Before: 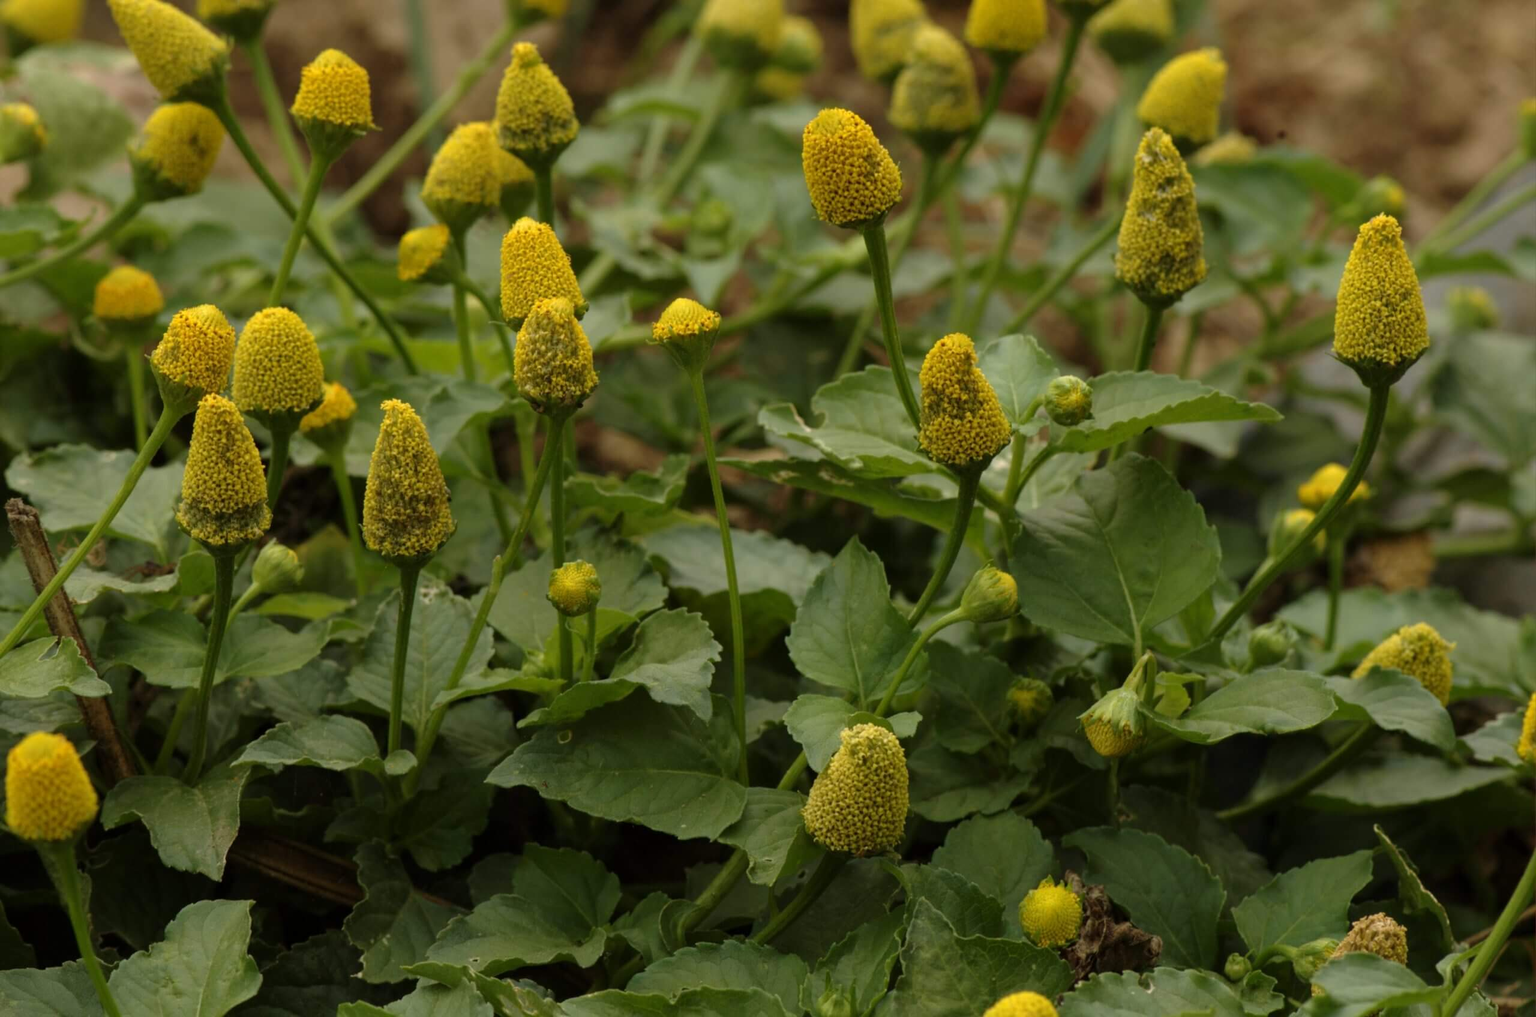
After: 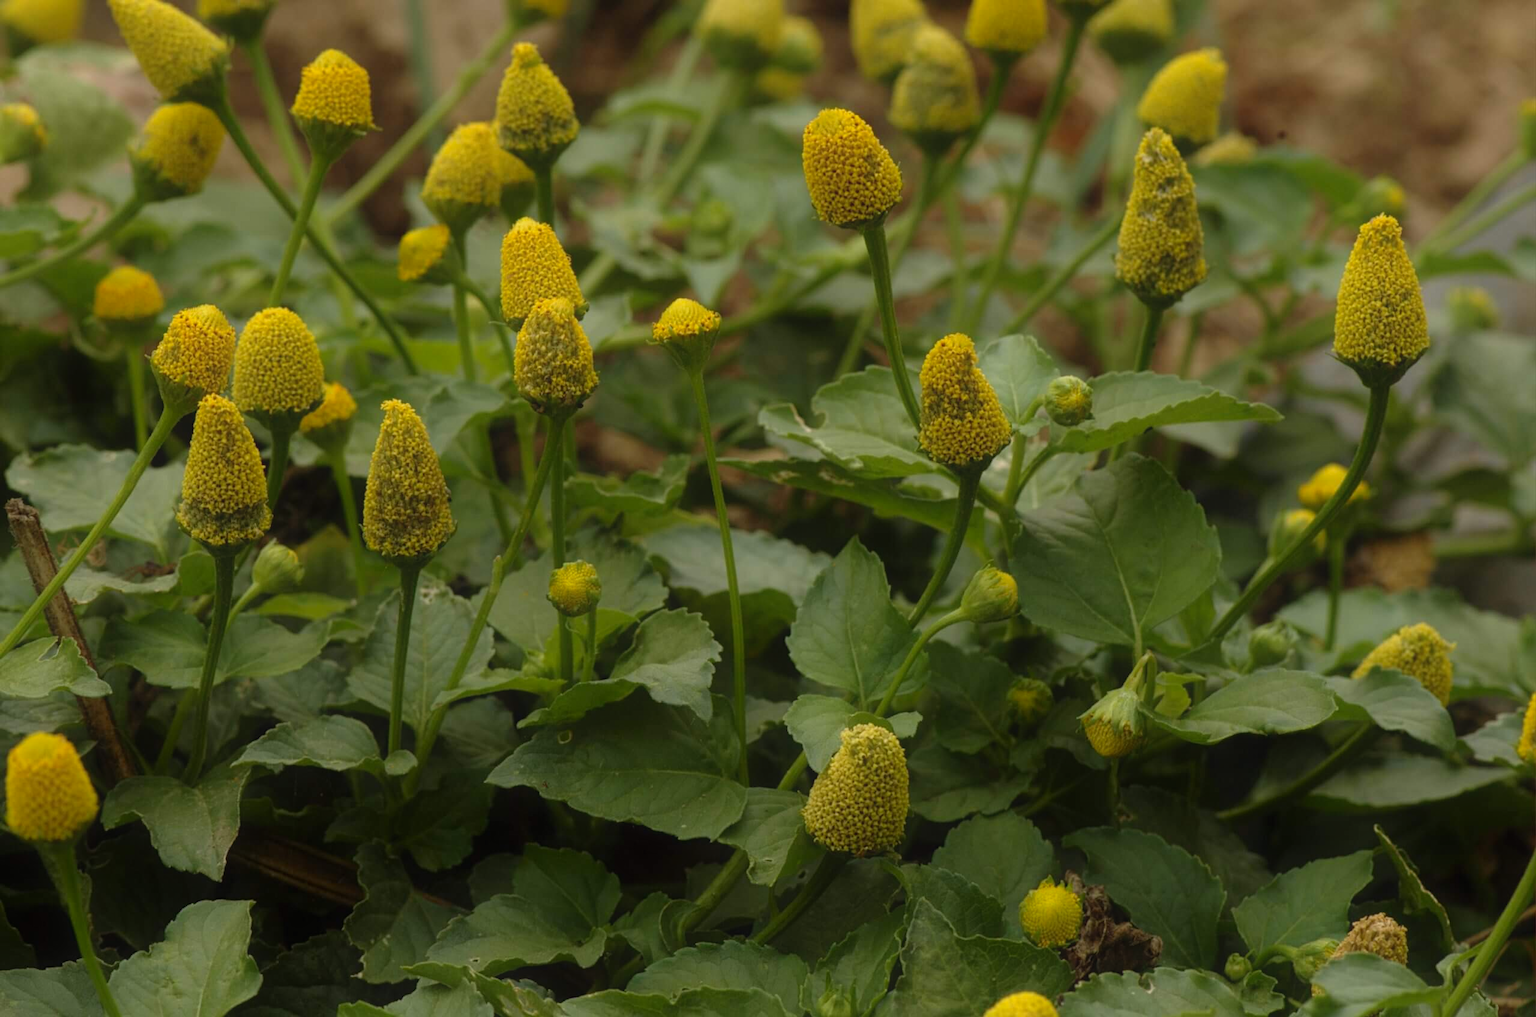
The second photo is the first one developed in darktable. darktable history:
contrast equalizer: y [[0.5, 0.486, 0.447, 0.446, 0.489, 0.5], [0.5 ×6], [0.5 ×6], [0 ×6], [0 ×6]]
